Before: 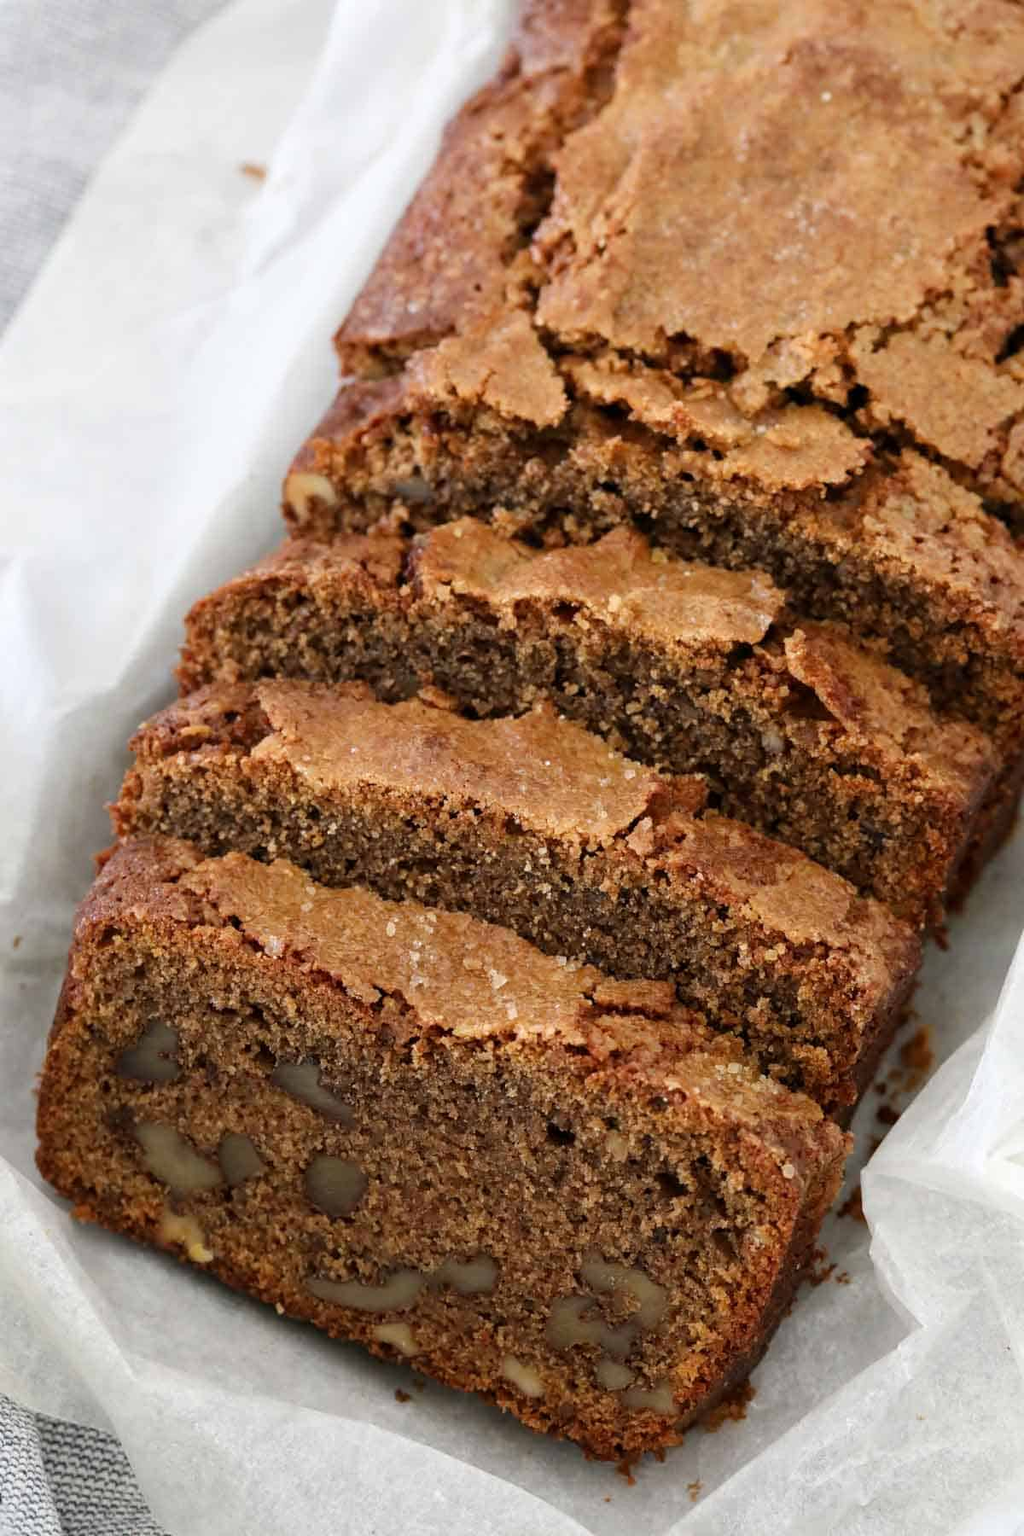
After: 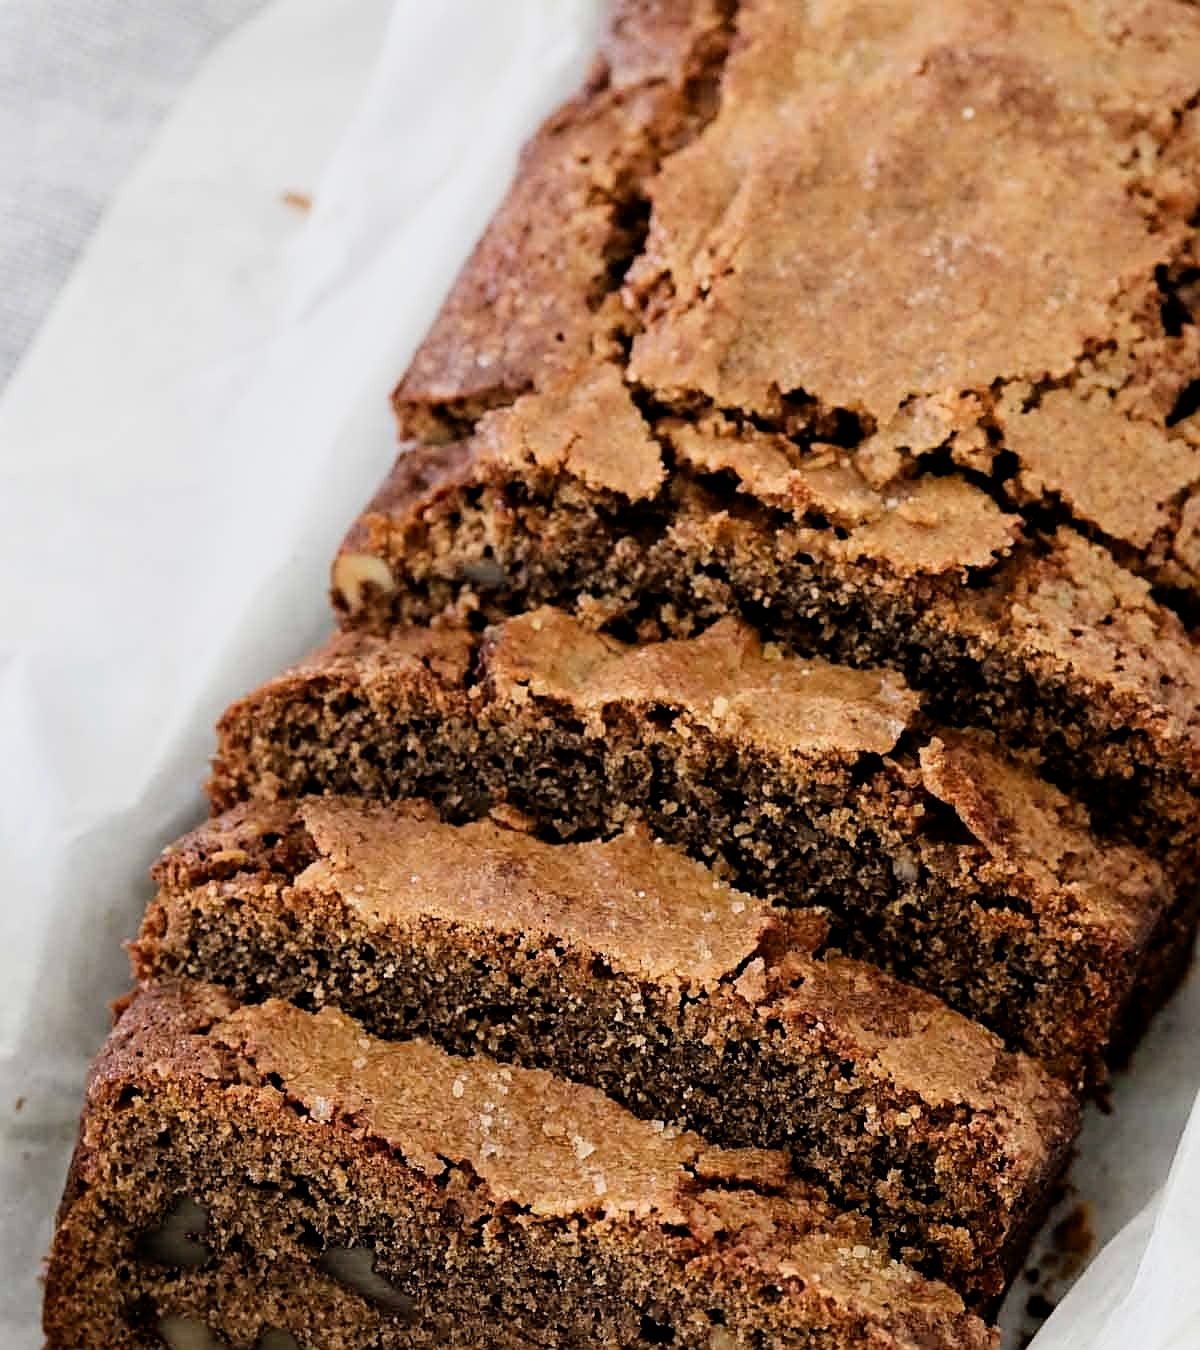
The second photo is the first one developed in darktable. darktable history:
contrast brightness saturation: contrast 0.1, brightness 0.02, saturation 0.02
exposure: black level correction 0.002, exposure -0.1 EV, compensate highlight preservation false
filmic rgb: black relative exposure -5 EV, white relative exposure 3.2 EV, hardness 3.42, contrast 1.2, highlights saturation mix -30%
crop: bottom 24.988%
sharpen: on, module defaults
